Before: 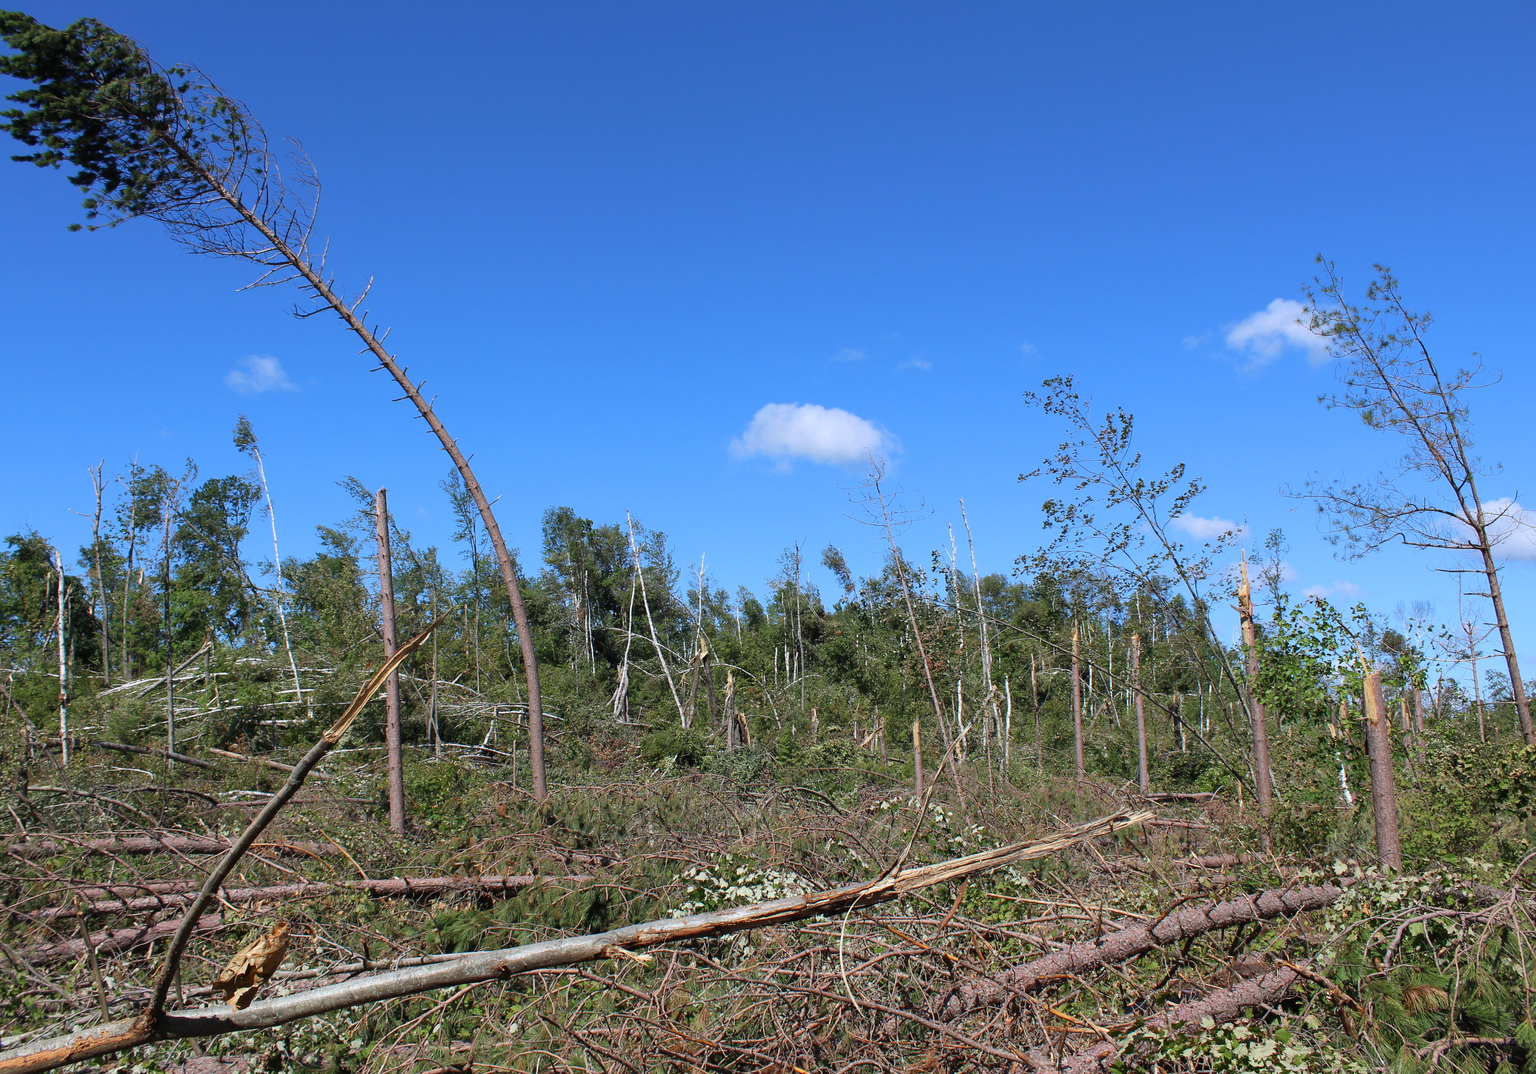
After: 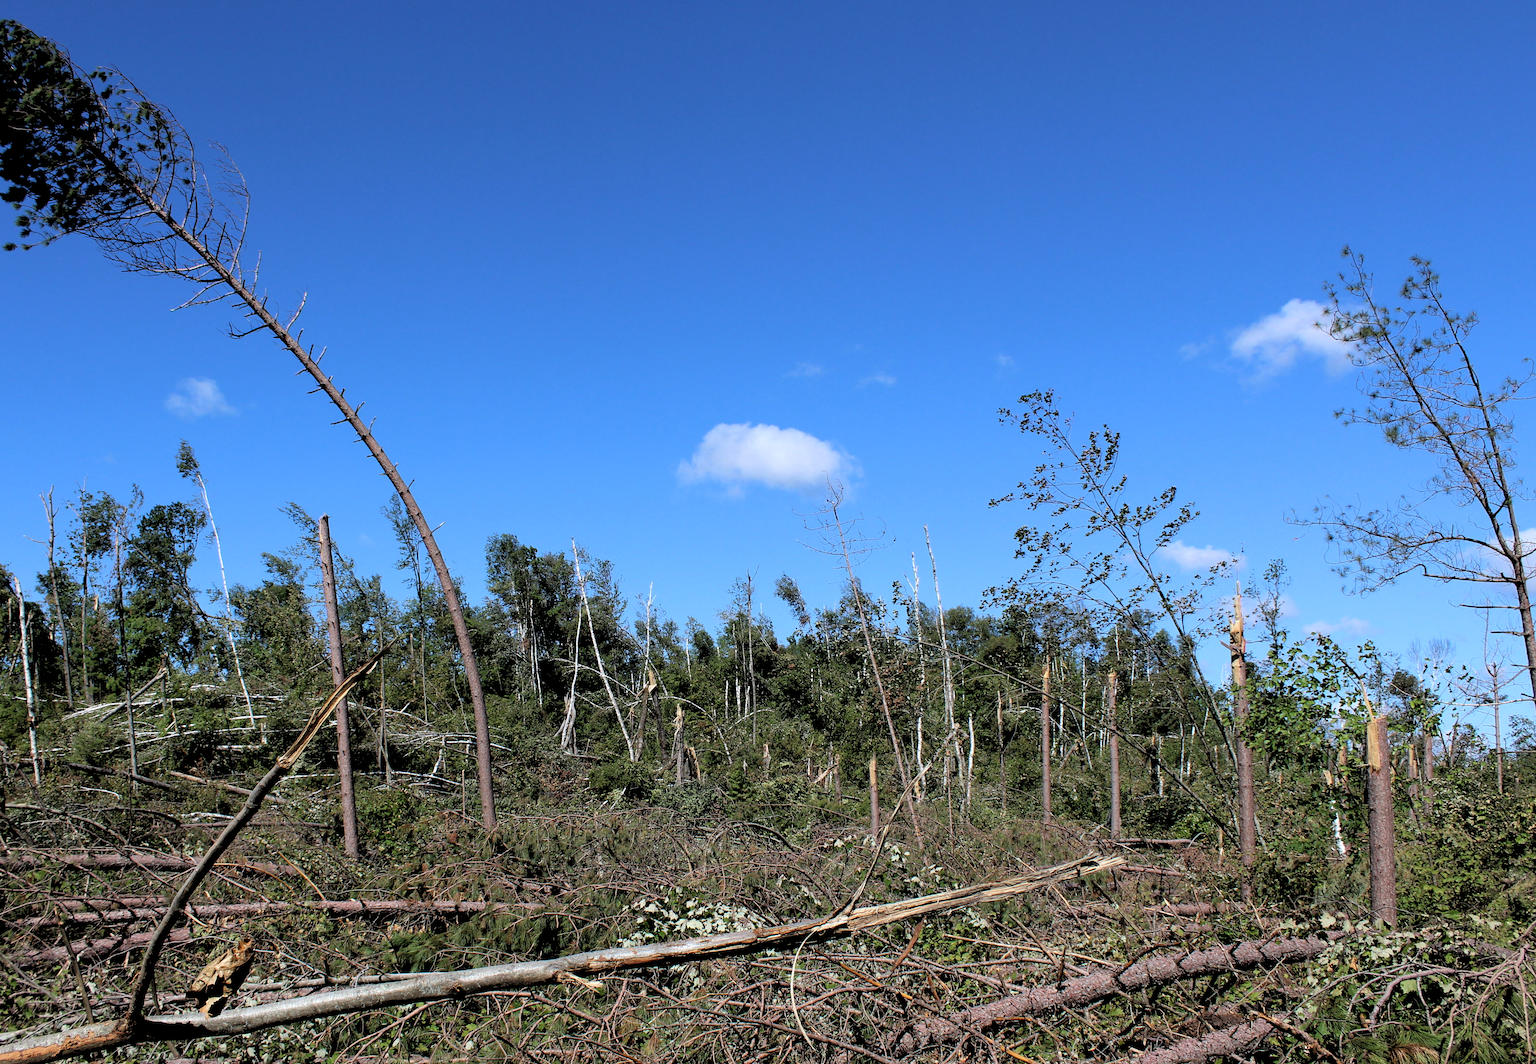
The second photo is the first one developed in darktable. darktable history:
rotate and perspective: rotation 0.062°, lens shift (vertical) 0.115, lens shift (horizontal) -0.133, crop left 0.047, crop right 0.94, crop top 0.061, crop bottom 0.94
rgb levels: levels [[0.034, 0.472, 0.904], [0, 0.5, 1], [0, 0.5, 1]]
